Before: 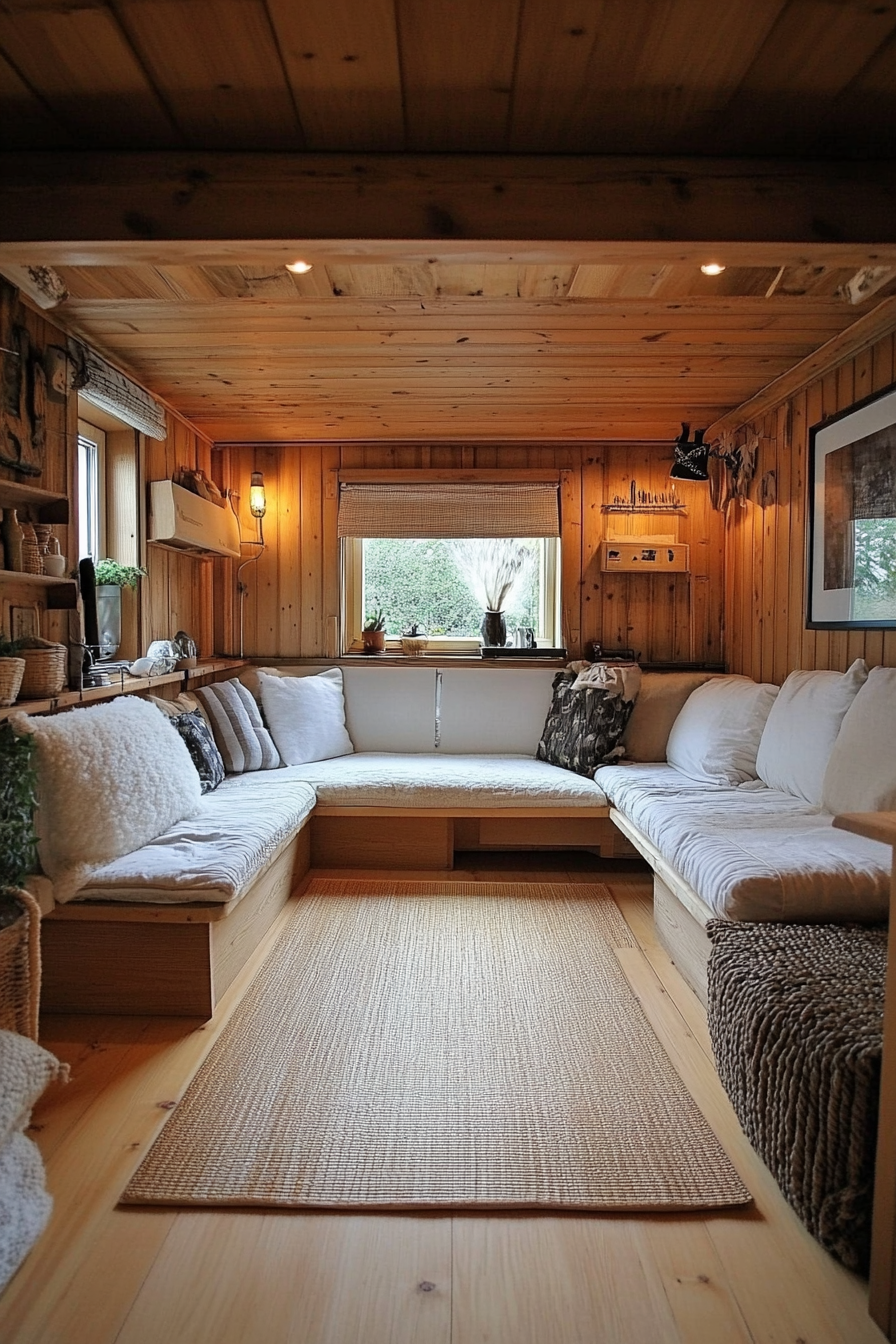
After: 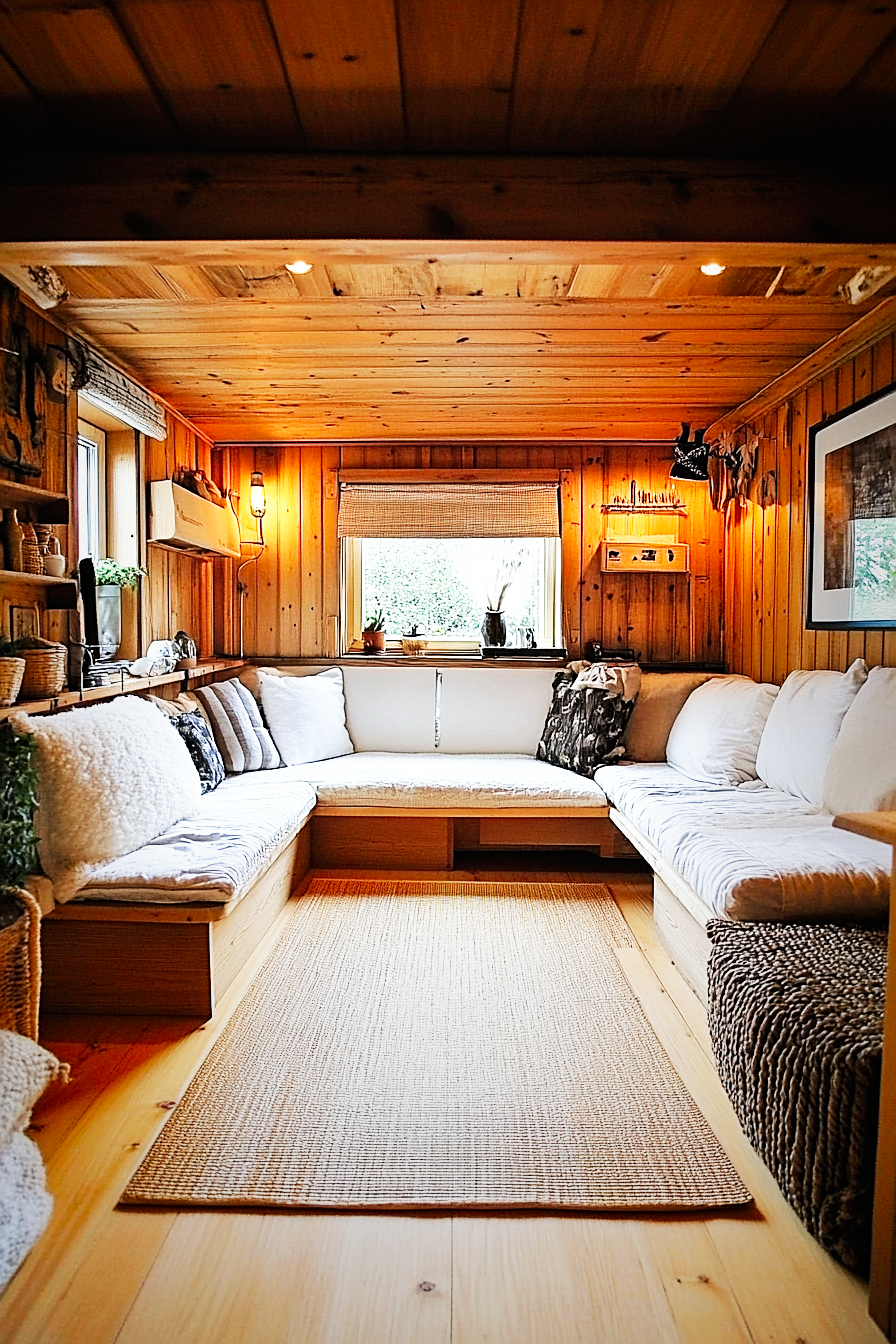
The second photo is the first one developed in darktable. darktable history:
base curve: curves: ch0 [(0, 0) (0.007, 0.004) (0.027, 0.03) (0.046, 0.07) (0.207, 0.54) (0.442, 0.872) (0.673, 0.972) (1, 1)], preserve colors none
sharpen: on, module defaults
vignetting: fall-off start 52.24%, brightness -0.235, saturation 0.149, center (-0.068, -0.314), automatic ratio true, width/height ratio 1.318, shape 0.22, unbound false
